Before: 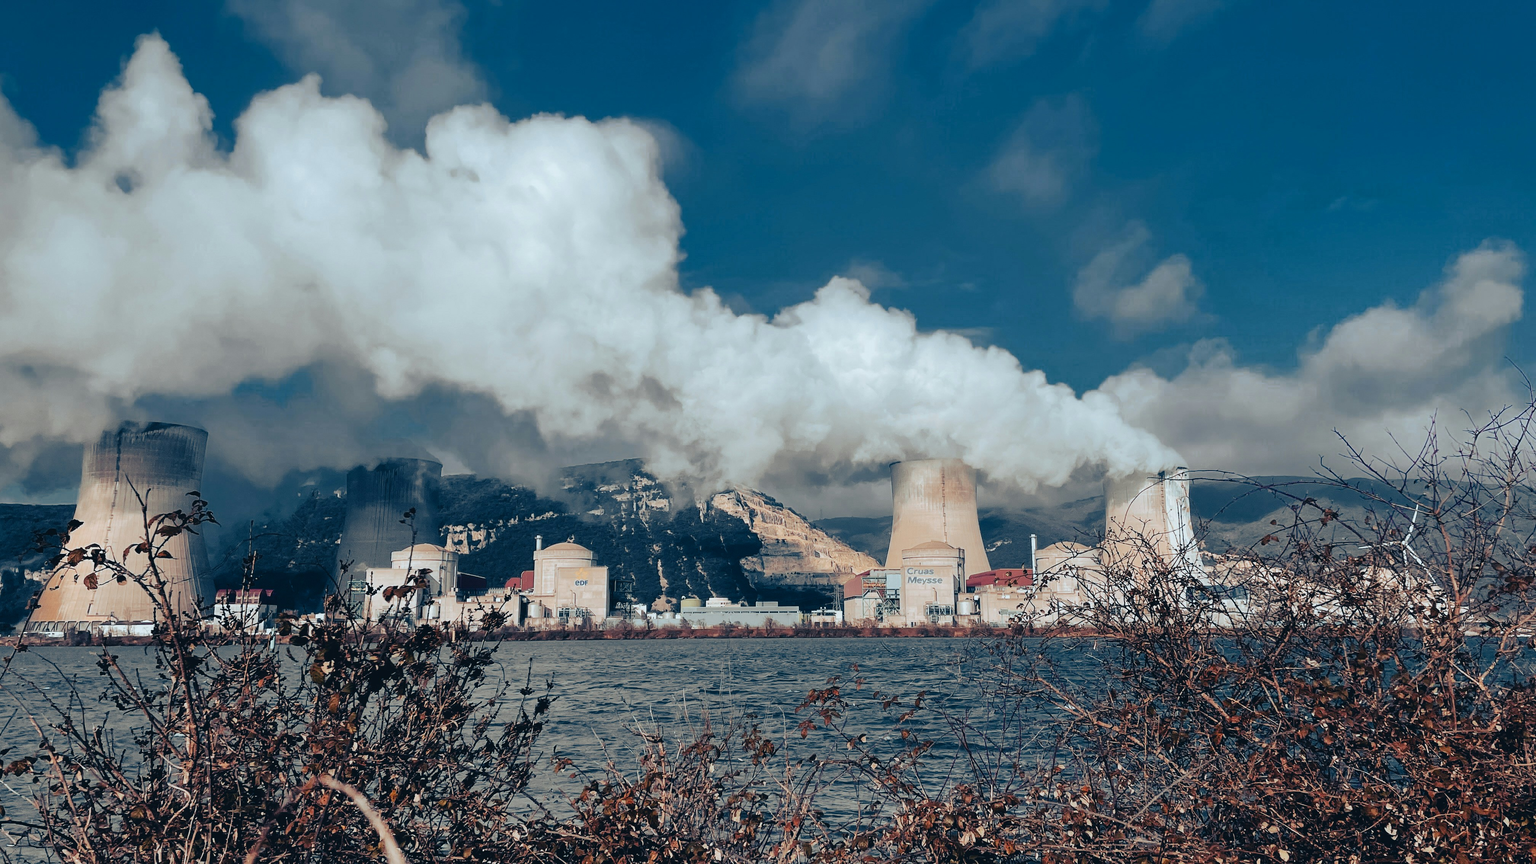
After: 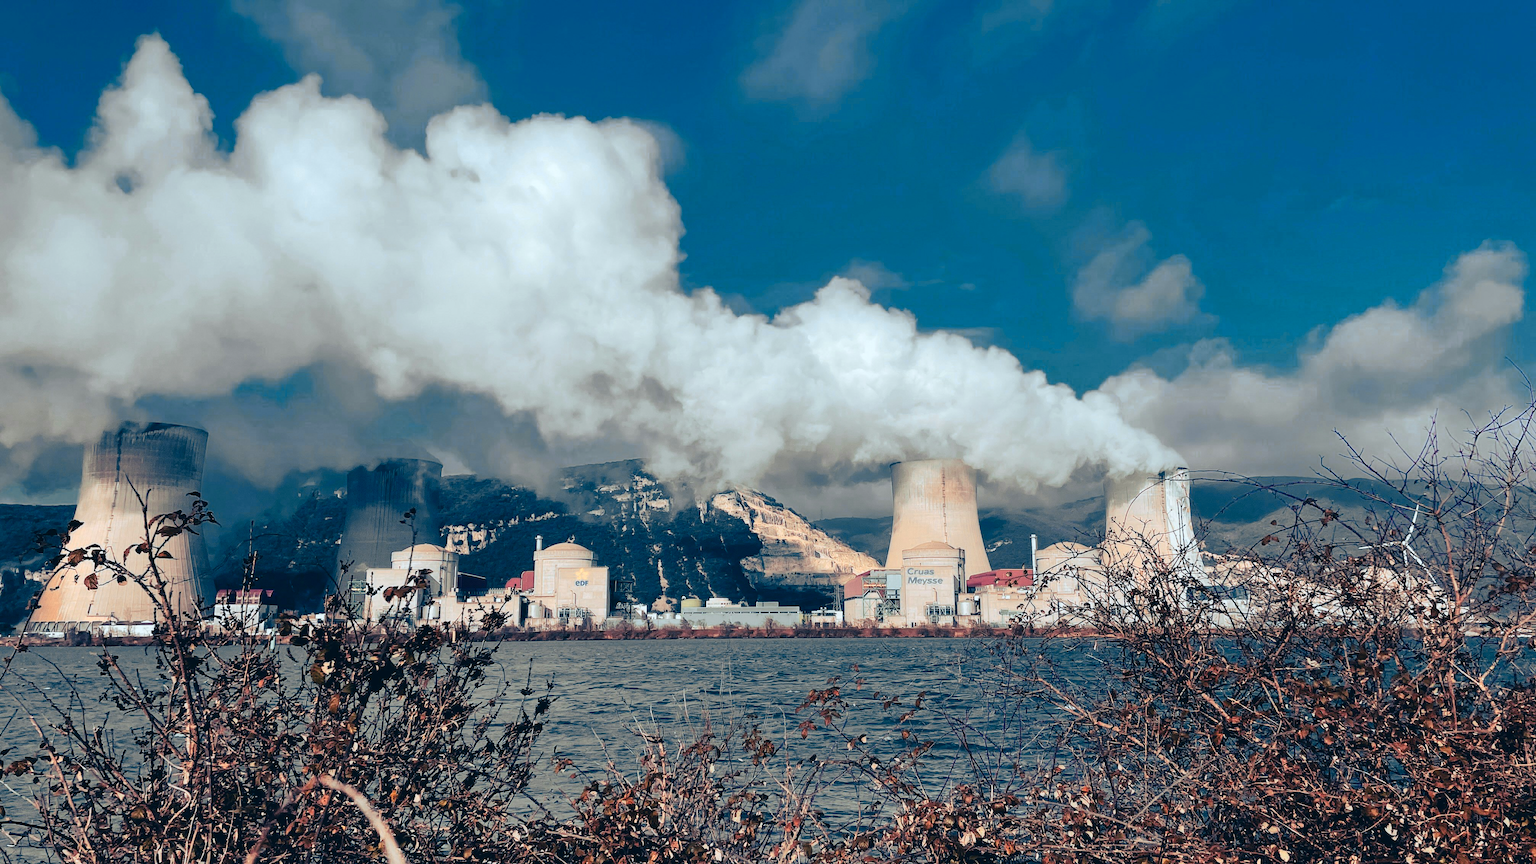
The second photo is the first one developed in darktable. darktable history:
color zones: curves: ch0 [(0.099, 0.624) (0.257, 0.596) (0.384, 0.376) (0.529, 0.492) (0.697, 0.564) (0.768, 0.532) (0.908, 0.644)]; ch1 [(0.112, 0.564) (0.254, 0.612) (0.432, 0.676) (0.592, 0.456) (0.743, 0.684) (0.888, 0.536)]; ch2 [(0.25, 0.5) (0.469, 0.36) (0.75, 0.5)]
exposure: black level correction 0.001, exposure 0.143 EV, compensate highlight preservation false
